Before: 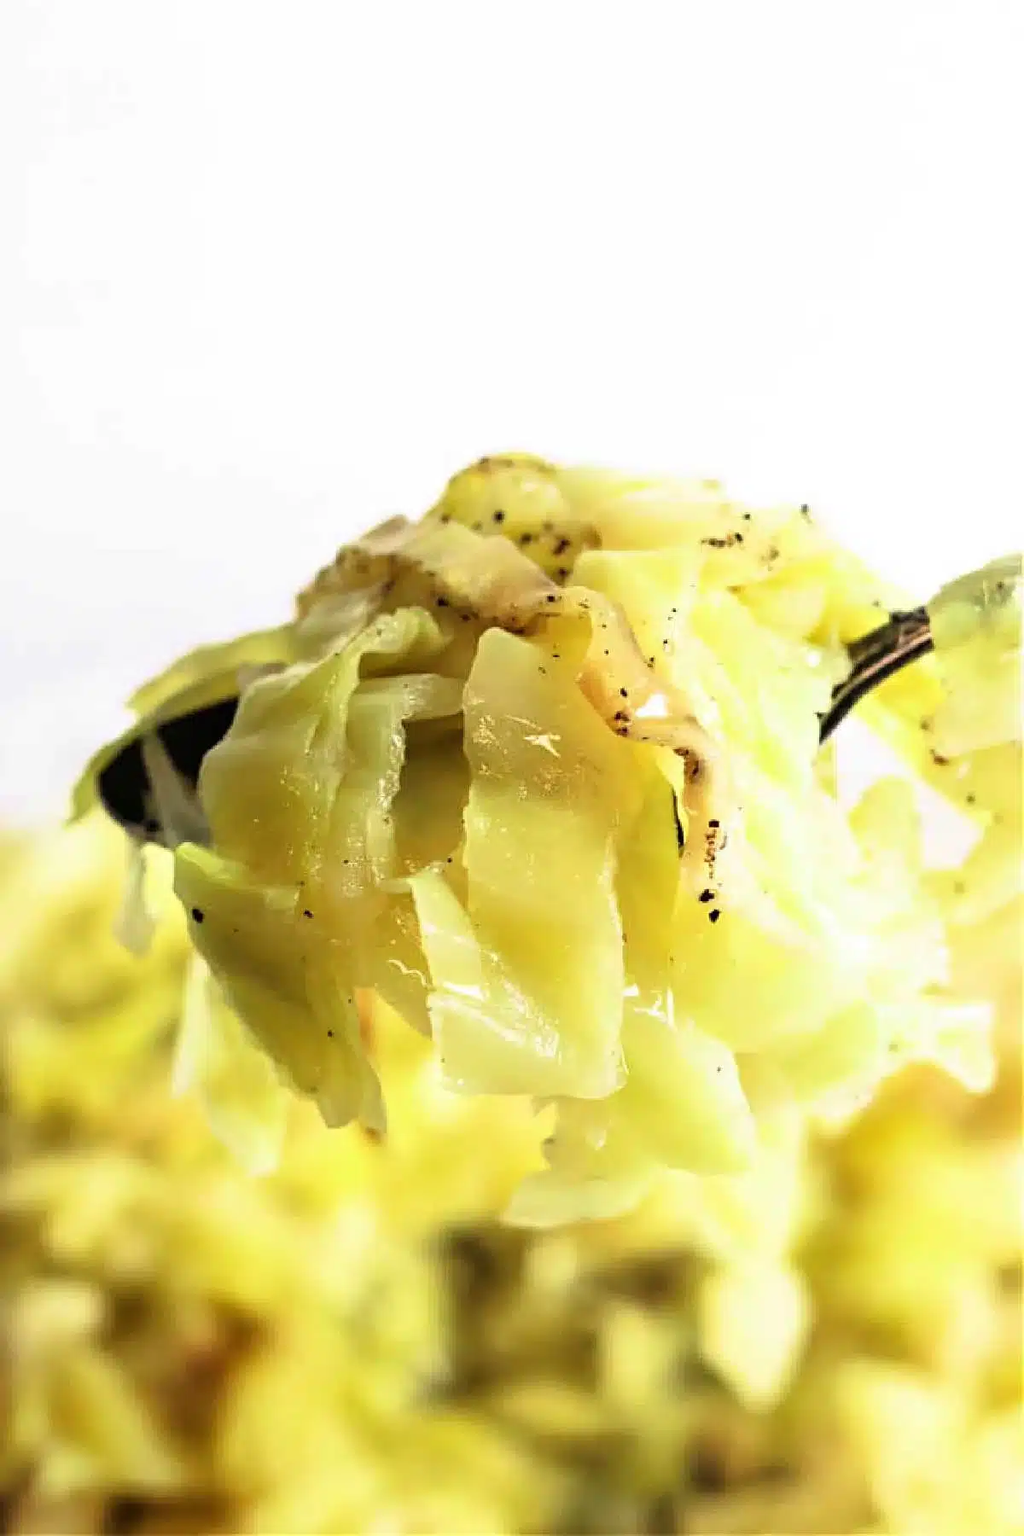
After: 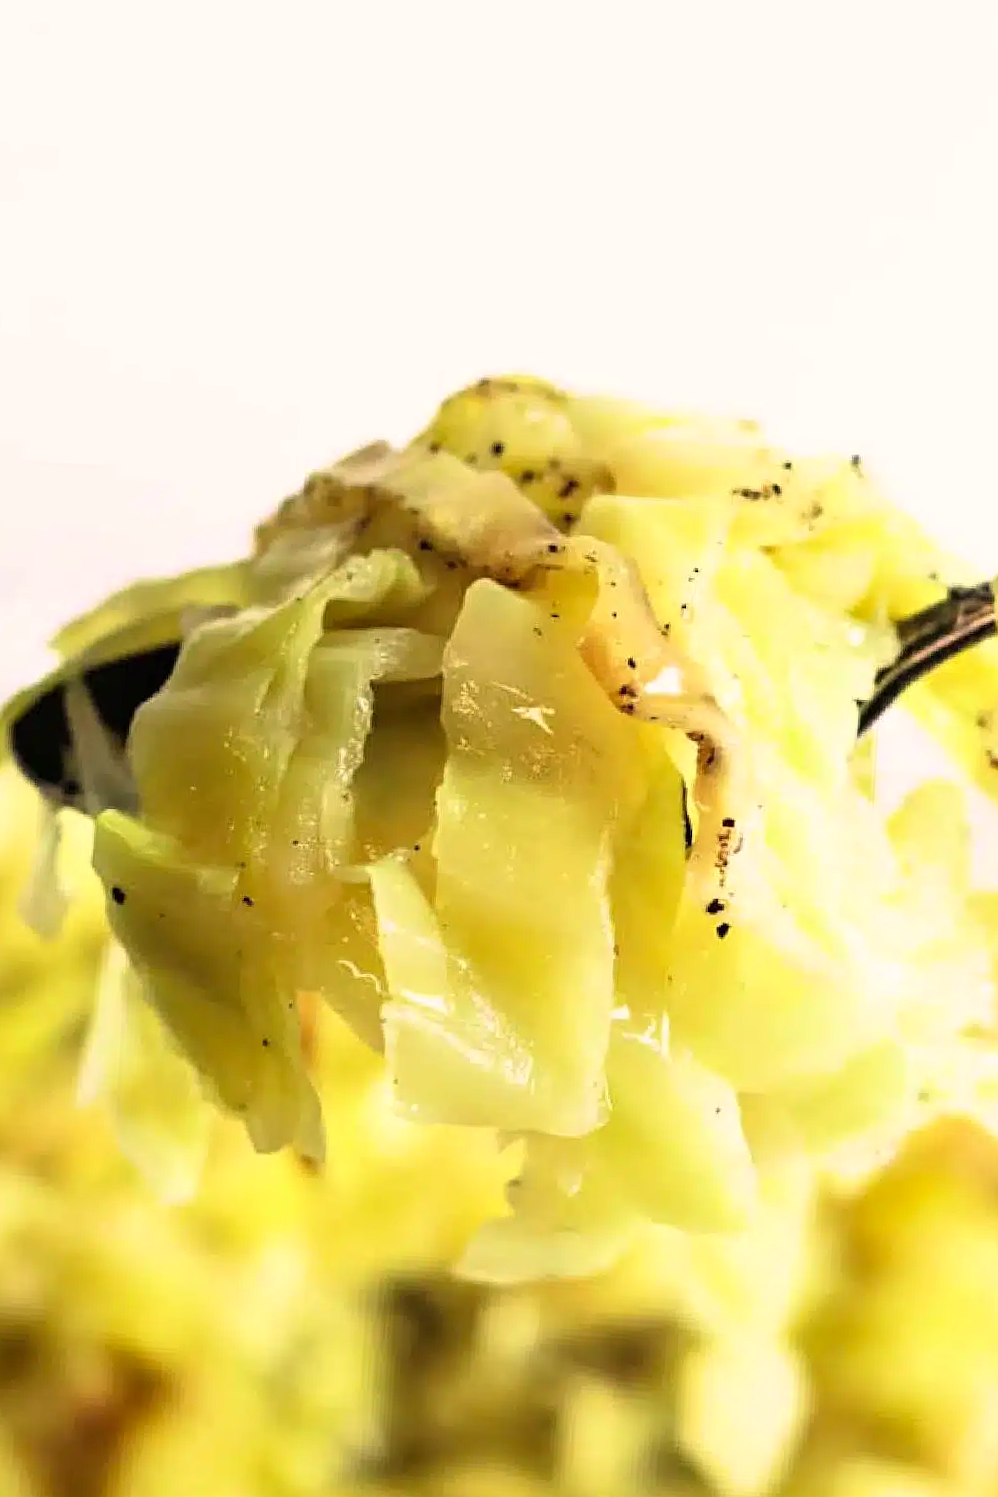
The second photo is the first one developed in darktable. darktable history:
color correction: highlights a* 3.84, highlights b* 5.07
crop and rotate: angle -3.27°, left 5.211%, top 5.211%, right 4.607%, bottom 4.607%
